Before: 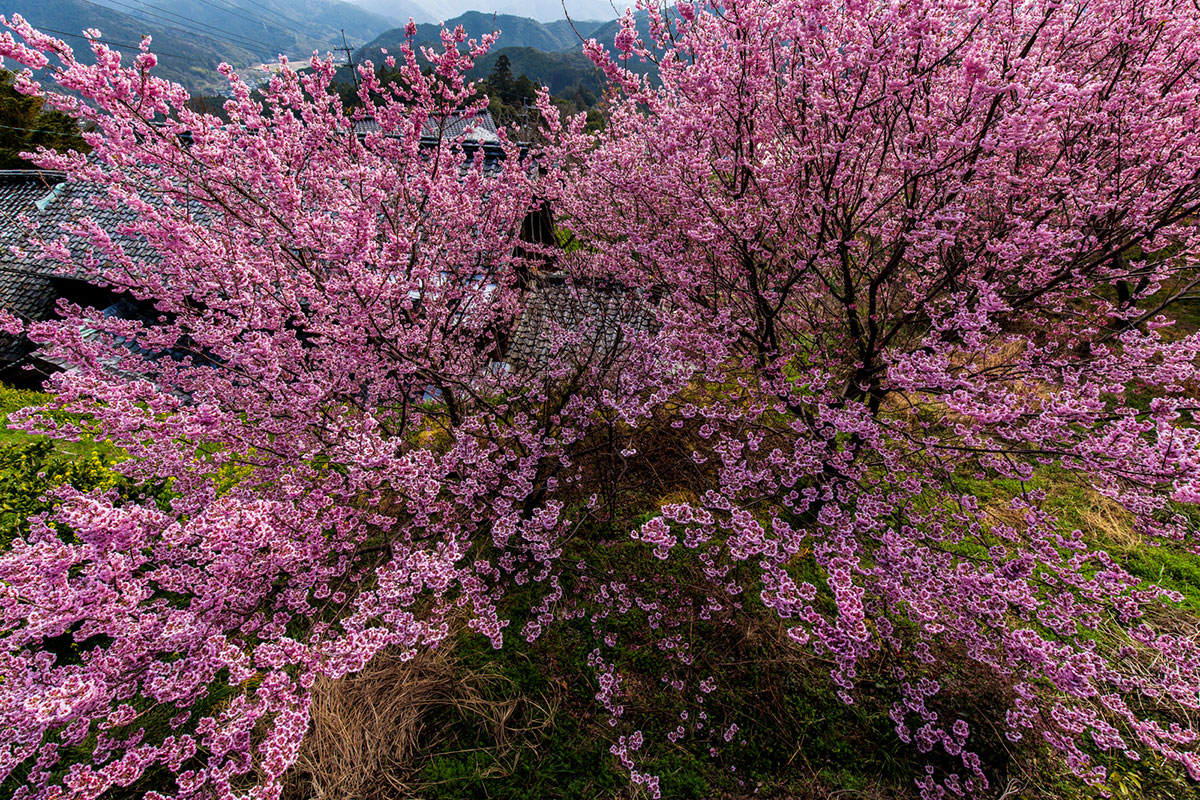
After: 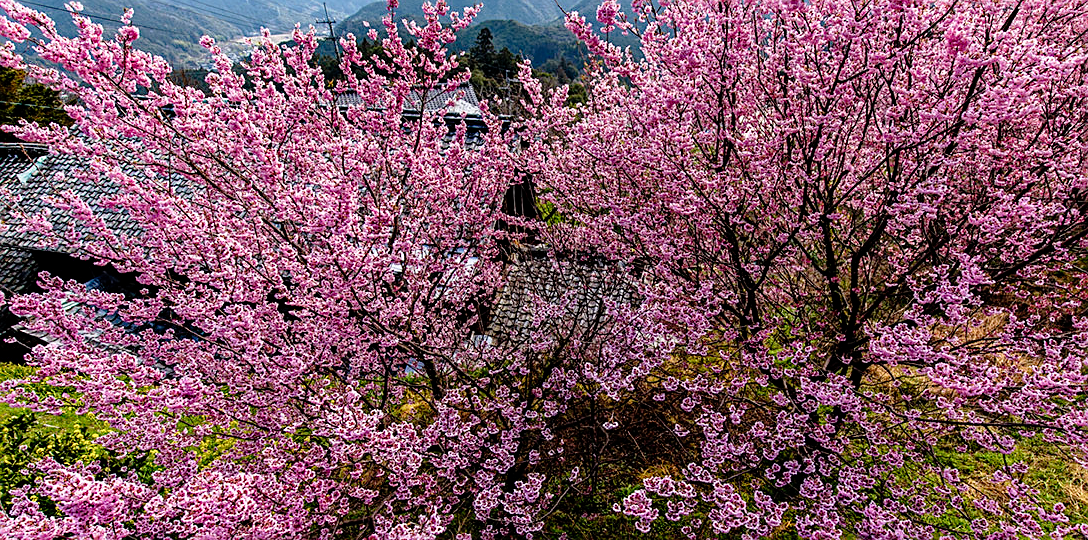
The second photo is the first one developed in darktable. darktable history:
crop: left 1.509%, top 3.452%, right 7.696%, bottom 28.452%
tone curve: curves: ch0 [(0, 0) (0.003, 0.003) (0.011, 0.006) (0.025, 0.015) (0.044, 0.025) (0.069, 0.034) (0.1, 0.052) (0.136, 0.092) (0.177, 0.157) (0.224, 0.228) (0.277, 0.305) (0.335, 0.392) (0.399, 0.466) (0.468, 0.543) (0.543, 0.612) (0.623, 0.692) (0.709, 0.78) (0.801, 0.865) (0.898, 0.935) (1, 1)], preserve colors none
white balance: red 1, blue 1
local contrast: highlights 100%, shadows 100%, detail 120%, midtone range 0.2
sharpen: on, module defaults
